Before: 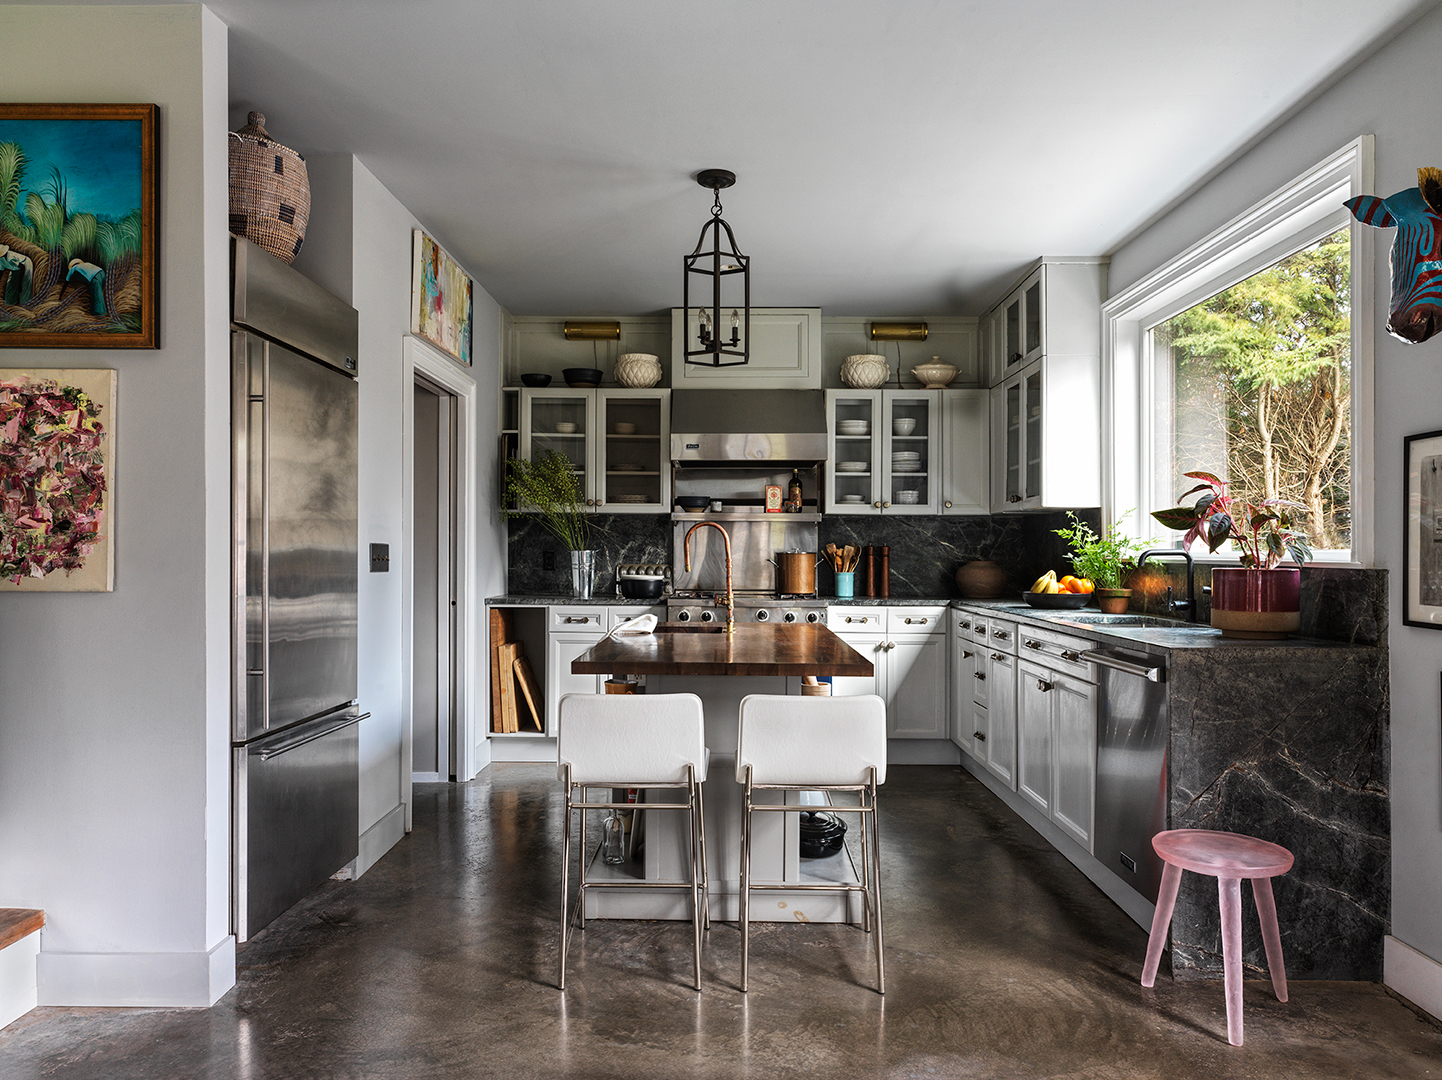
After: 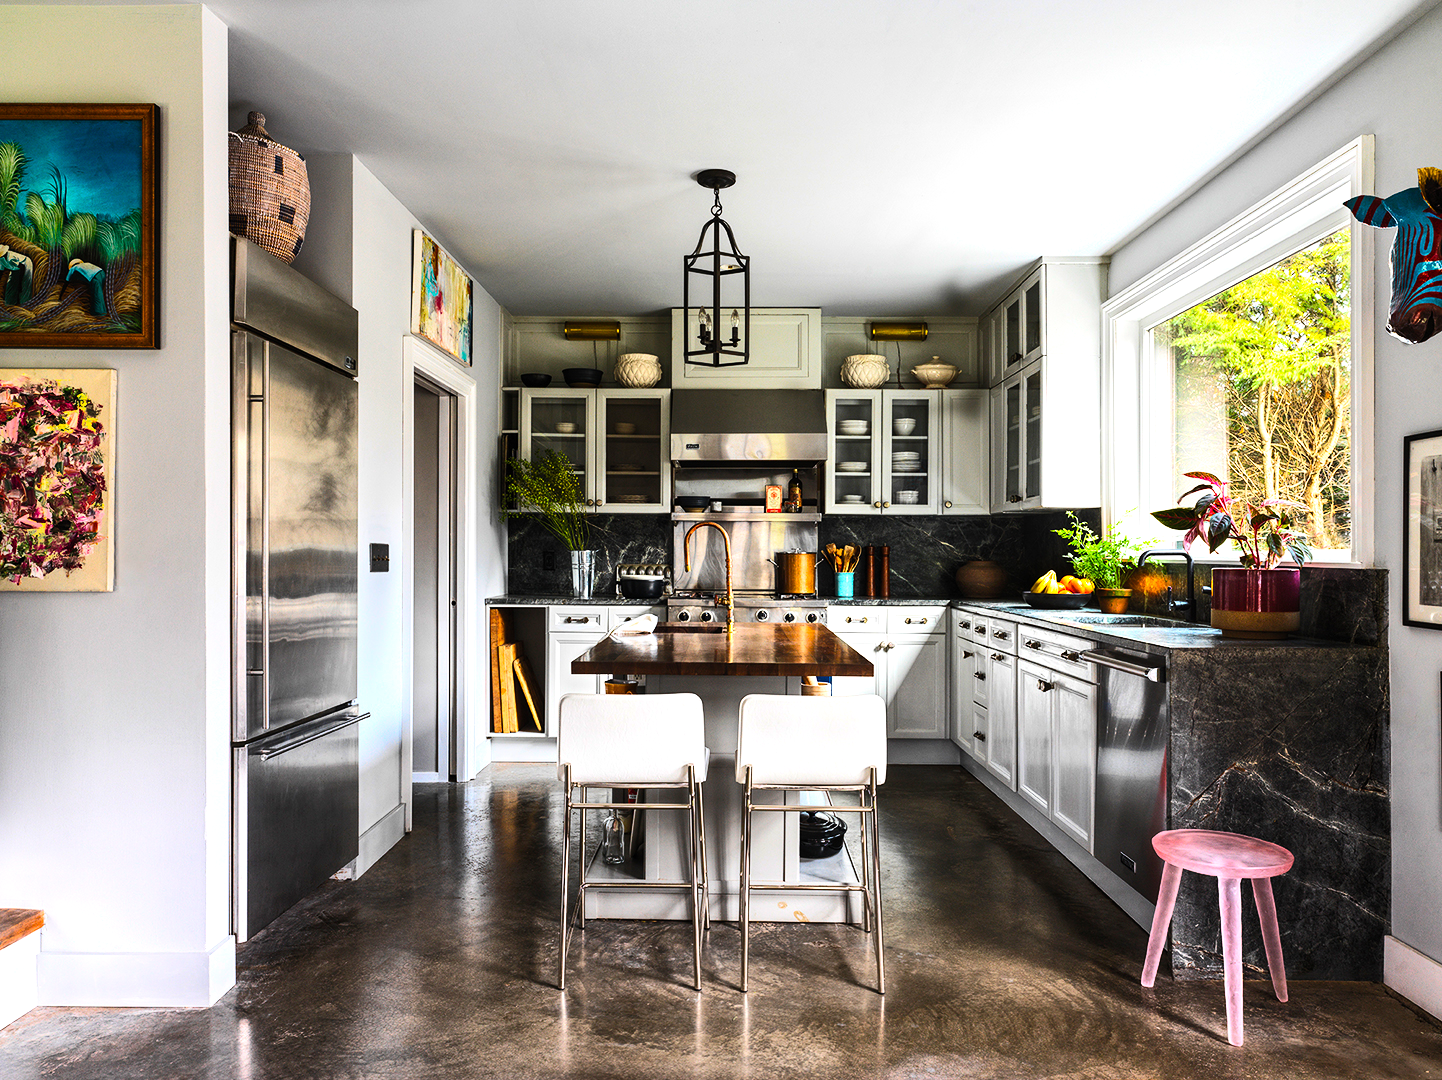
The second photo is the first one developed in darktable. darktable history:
contrast brightness saturation: contrast 0.204, brightness 0.158, saturation 0.221
color balance rgb: perceptual saturation grading › global saturation 36.305%, perceptual brilliance grading › highlights 18.533%, perceptual brilliance grading › mid-tones 32.589%, perceptual brilliance grading › shadows -30.728%
